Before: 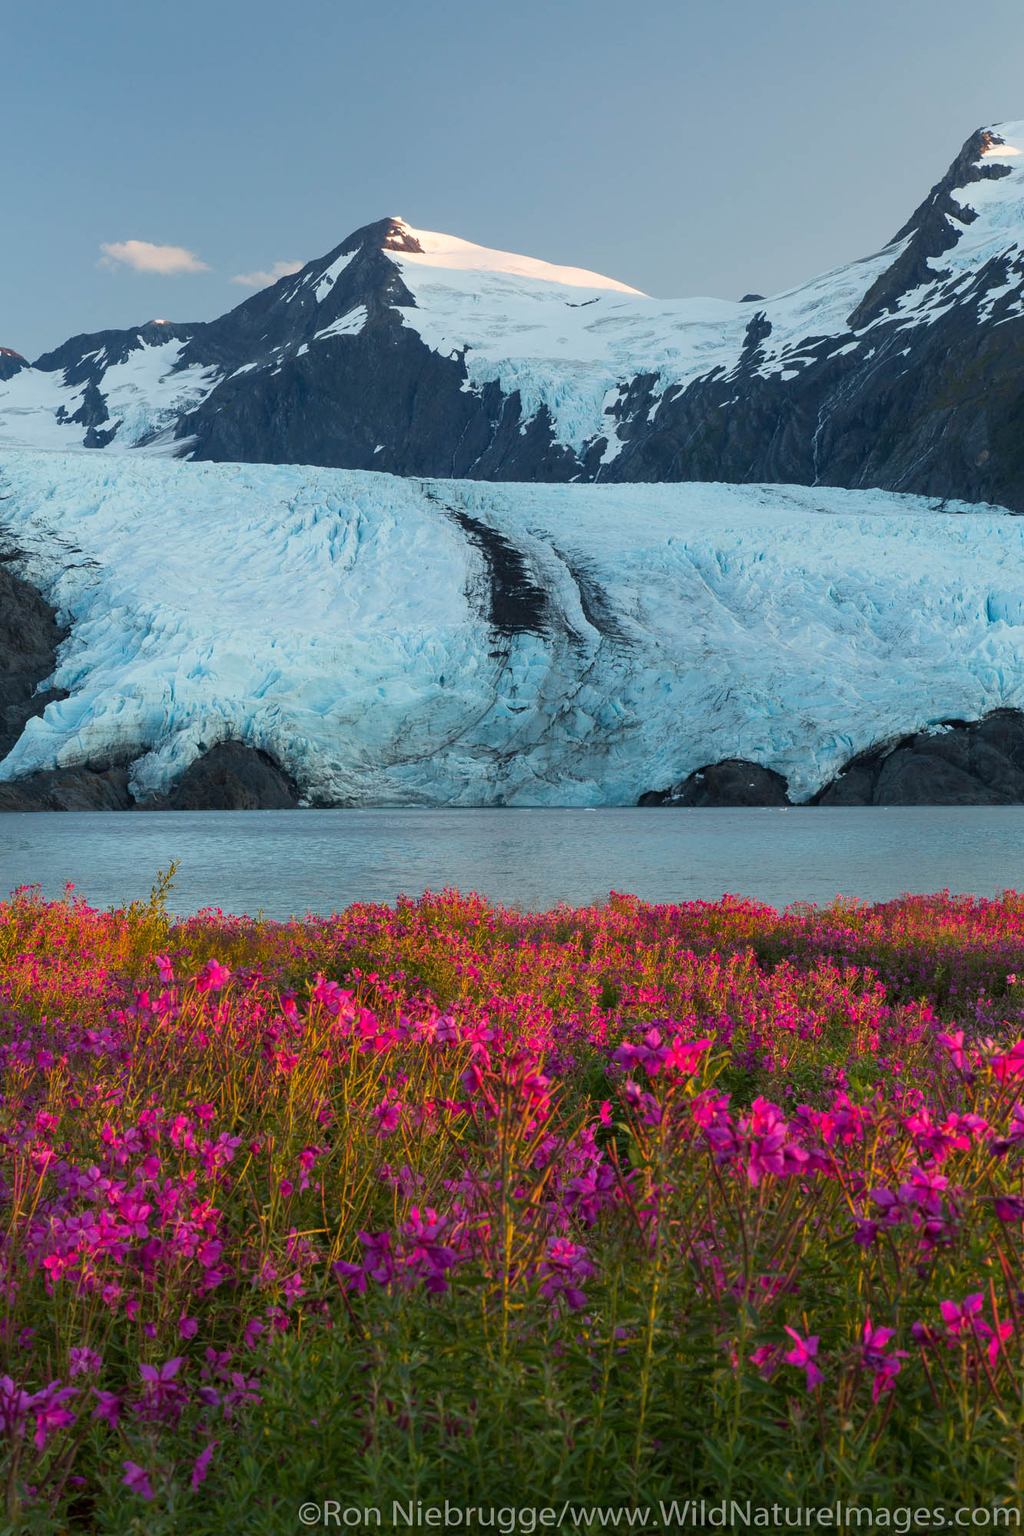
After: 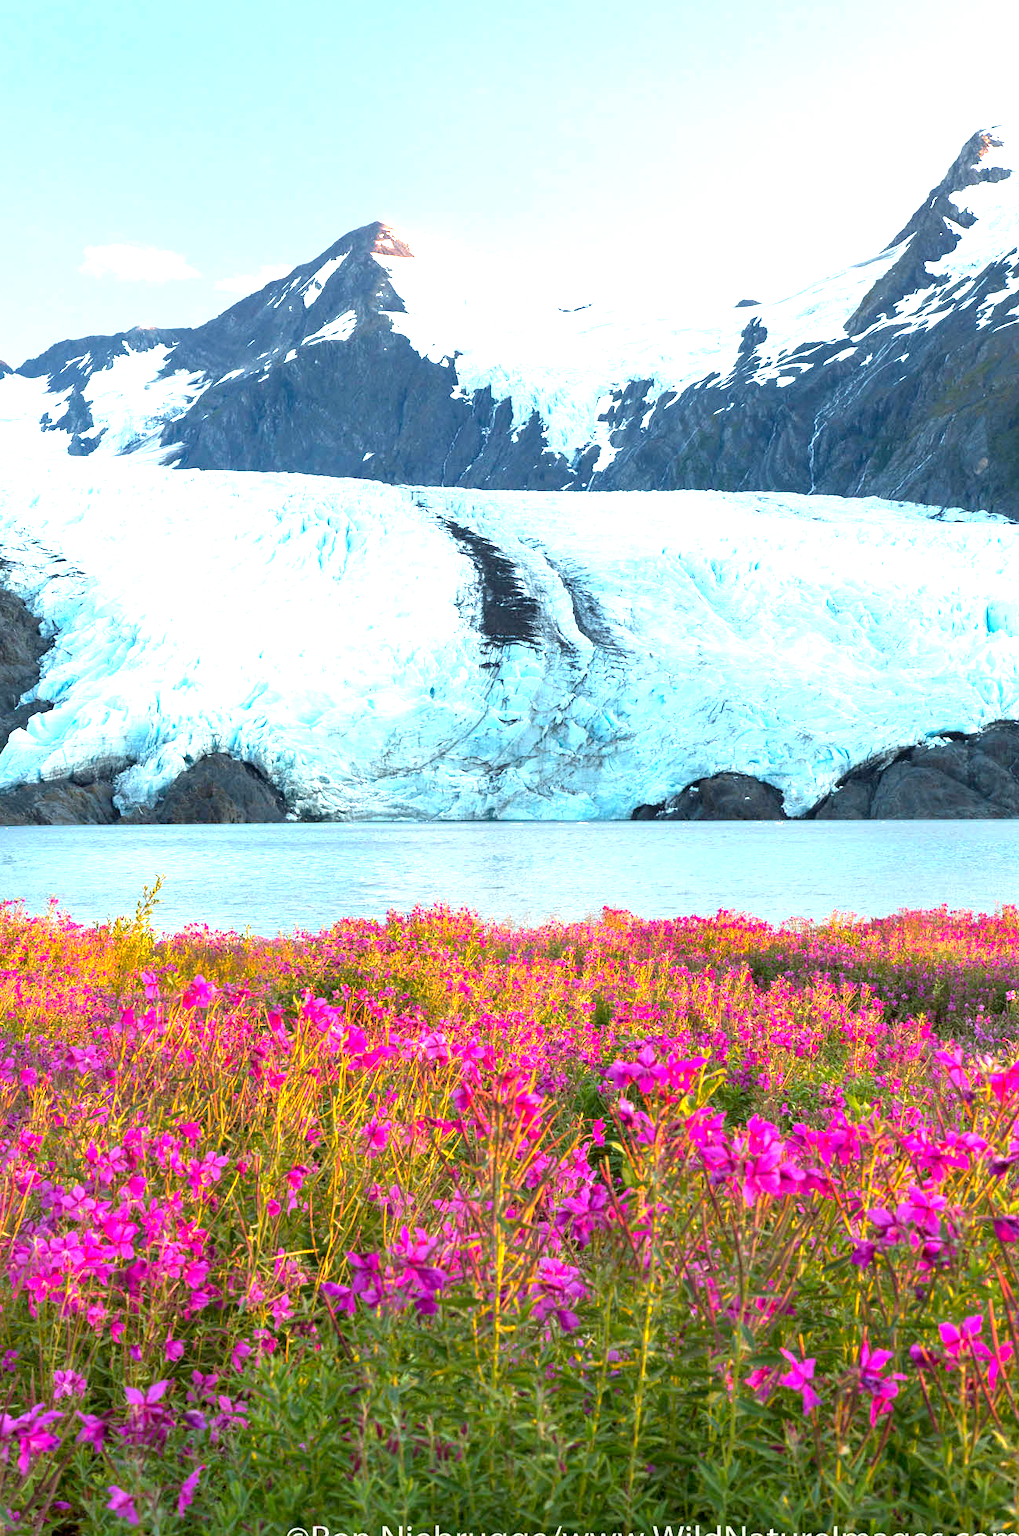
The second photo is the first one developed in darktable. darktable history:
crop: left 1.668%, right 0.287%, bottom 1.621%
exposure: black level correction 0.001, exposure 1.864 EV, compensate highlight preservation false
